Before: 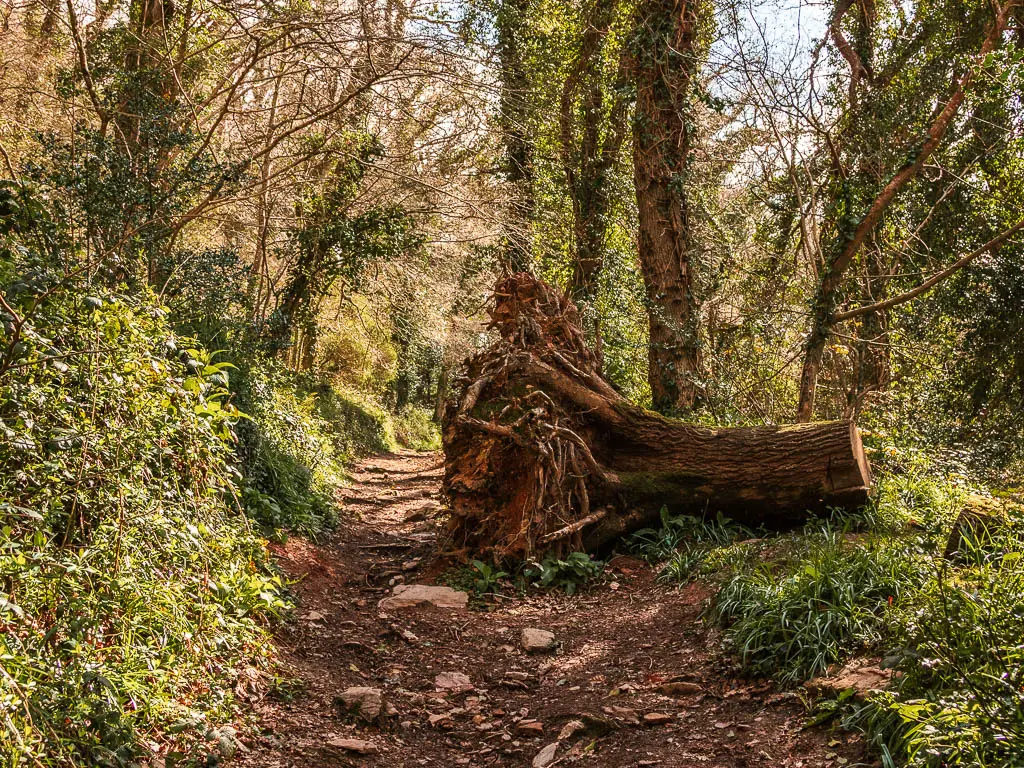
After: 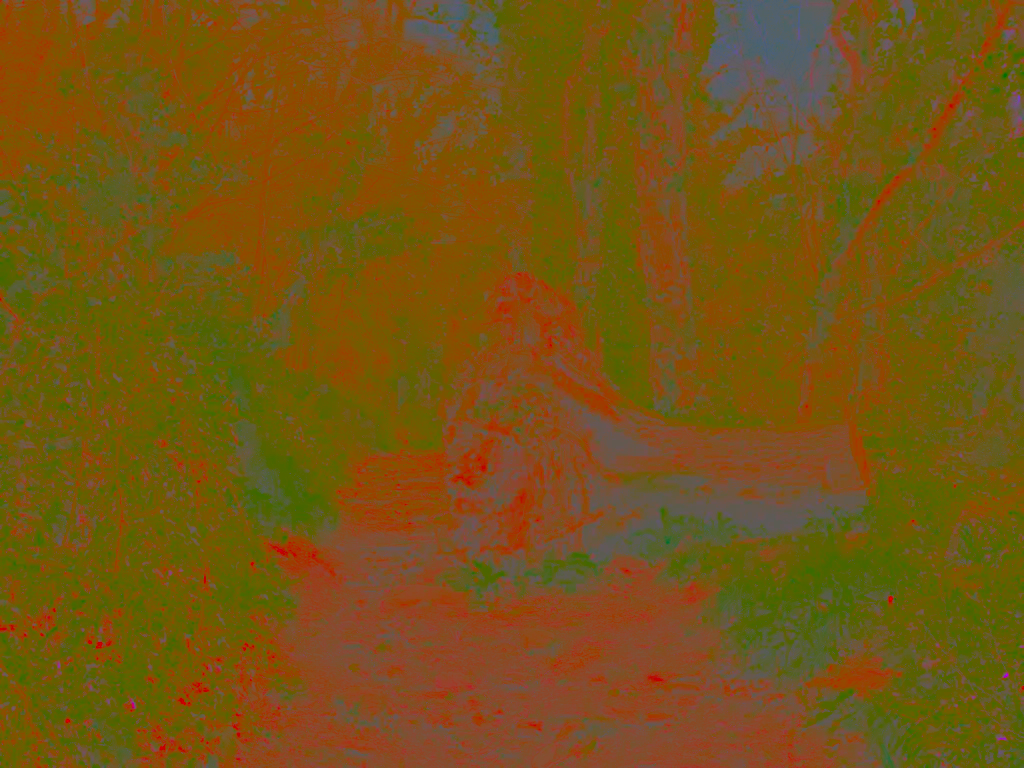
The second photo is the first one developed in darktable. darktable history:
exposure: exposure 0.67 EV, compensate highlight preservation false
contrast brightness saturation: contrast -0.986, brightness -0.175, saturation 0.764
